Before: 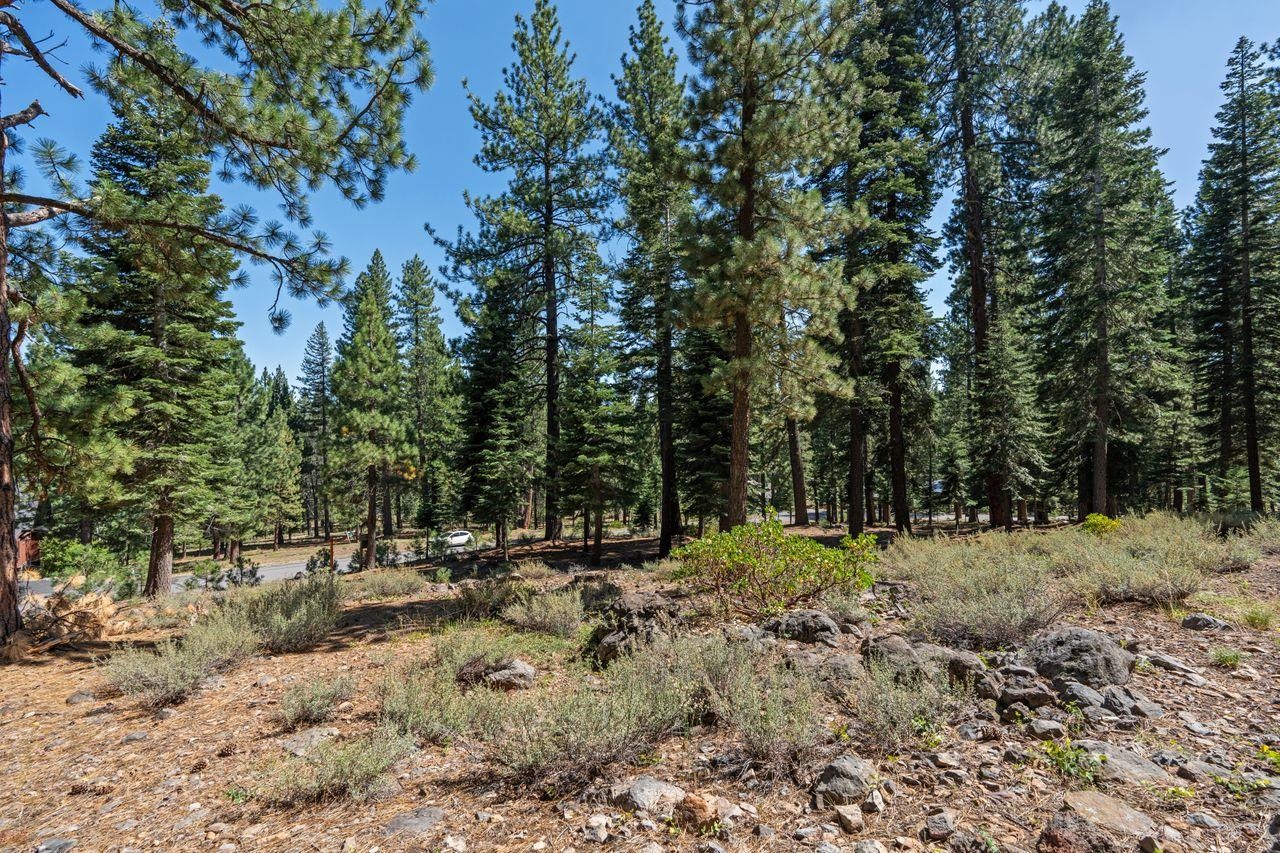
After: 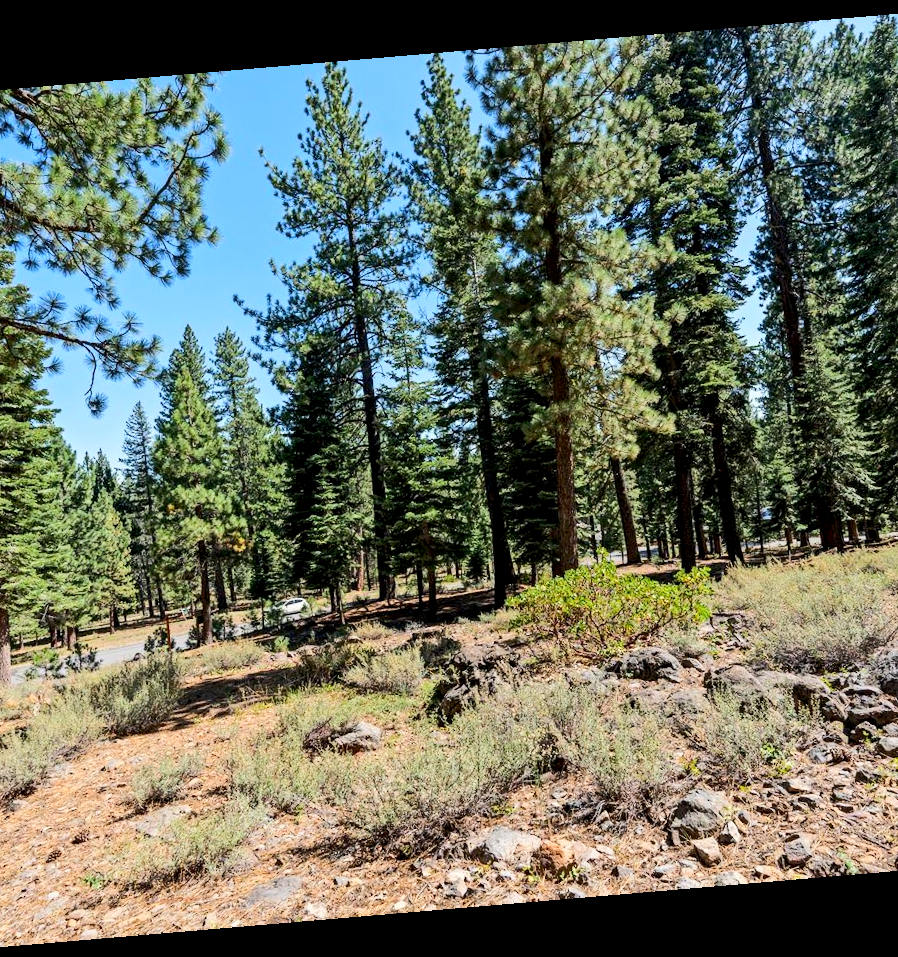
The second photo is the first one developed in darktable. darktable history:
rotate and perspective: rotation -4.86°, automatic cropping off
crop and rotate: left 15.546%, right 17.787%
exposure: black level correction 0.007, exposure 0.093 EV, compensate highlight preservation false
rgb curve: curves: ch0 [(0, 0) (0.284, 0.292) (0.505, 0.644) (1, 1)], compensate middle gray true
